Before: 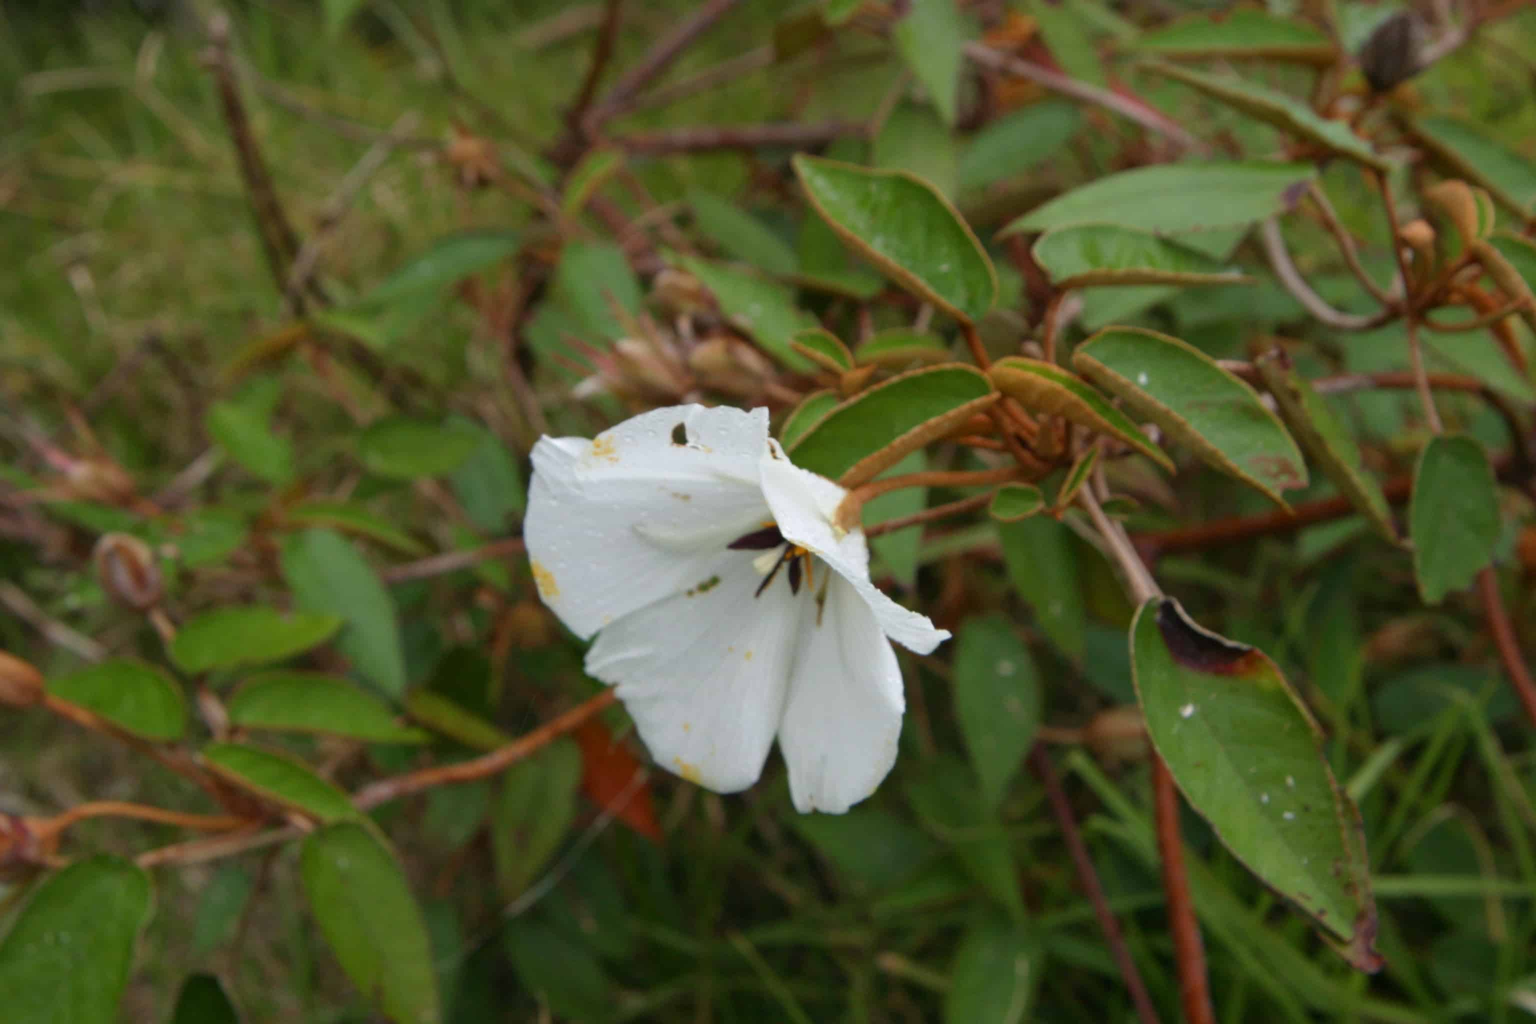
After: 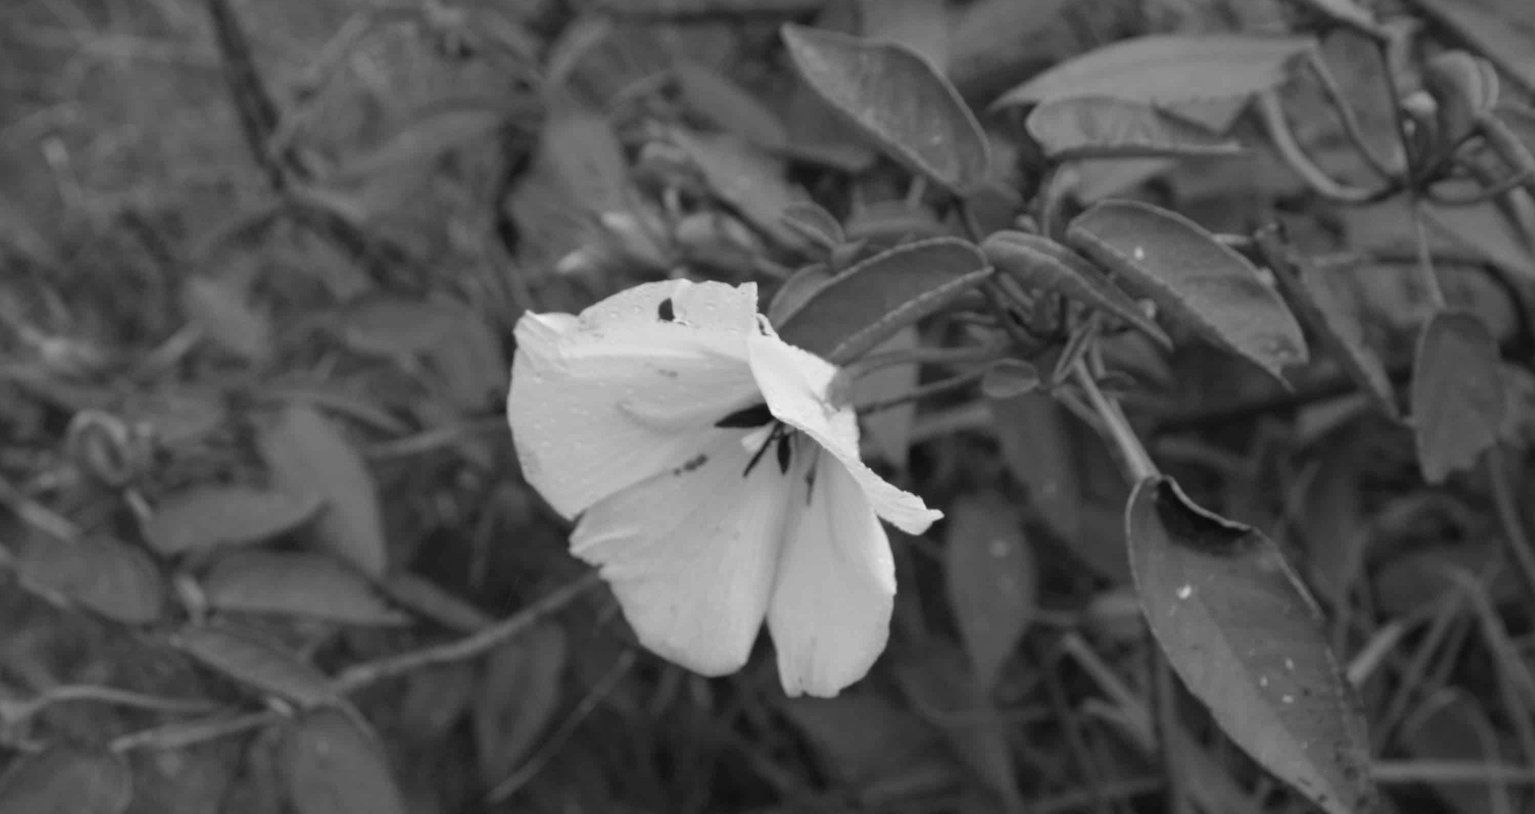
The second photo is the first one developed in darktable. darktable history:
crop and rotate: left 1.814%, top 12.818%, right 0.25%, bottom 9.225%
monochrome: a 32, b 64, size 2.3
tone equalizer: -8 EV 0.06 EV, smoothing diameter 25%, edges refinement/feathering 10, preserve details guided filter
